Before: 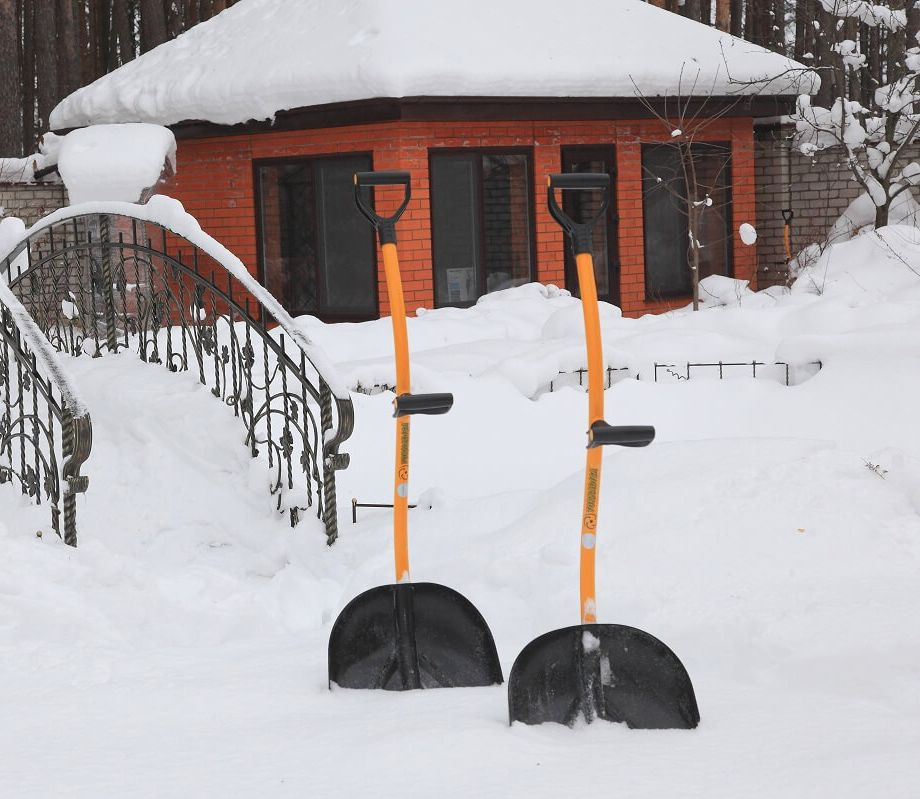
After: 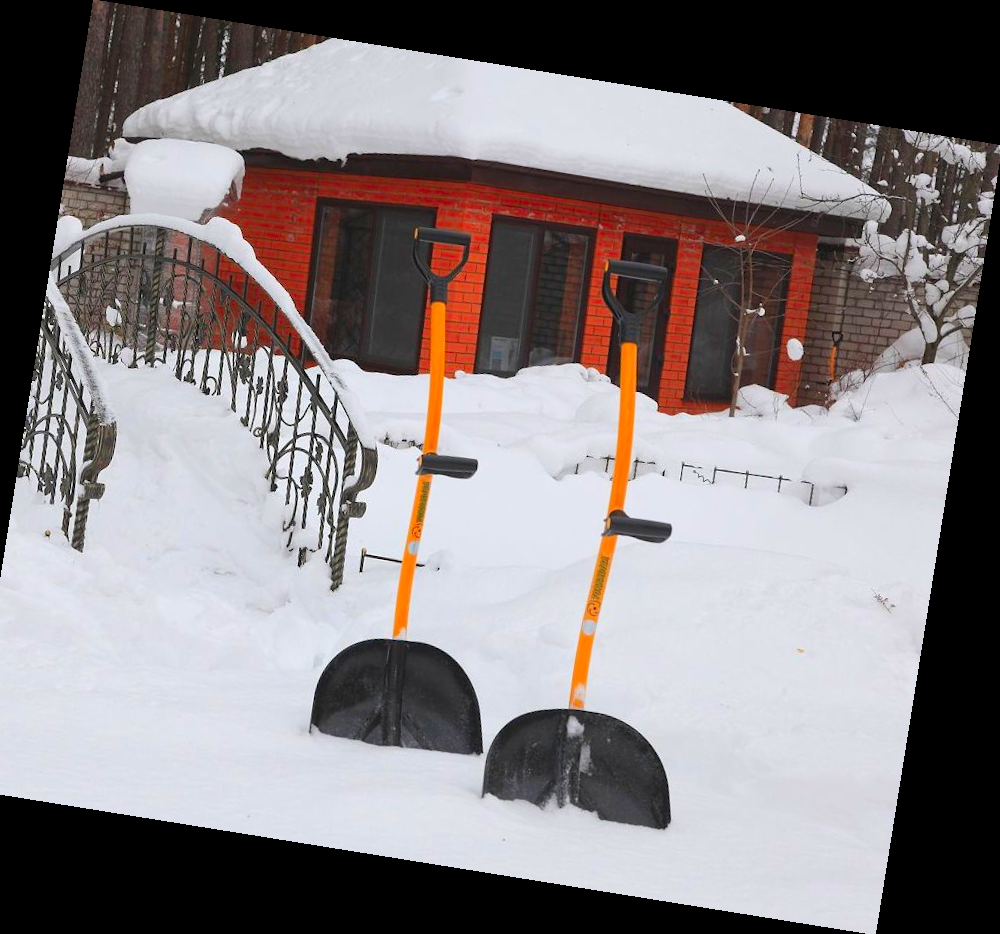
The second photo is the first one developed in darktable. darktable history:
crop and rotate: left 3.238%
contrast brightness saturation: saturation 0.5
rotate and perspective: rotation 9.12°, automatic cropping off
